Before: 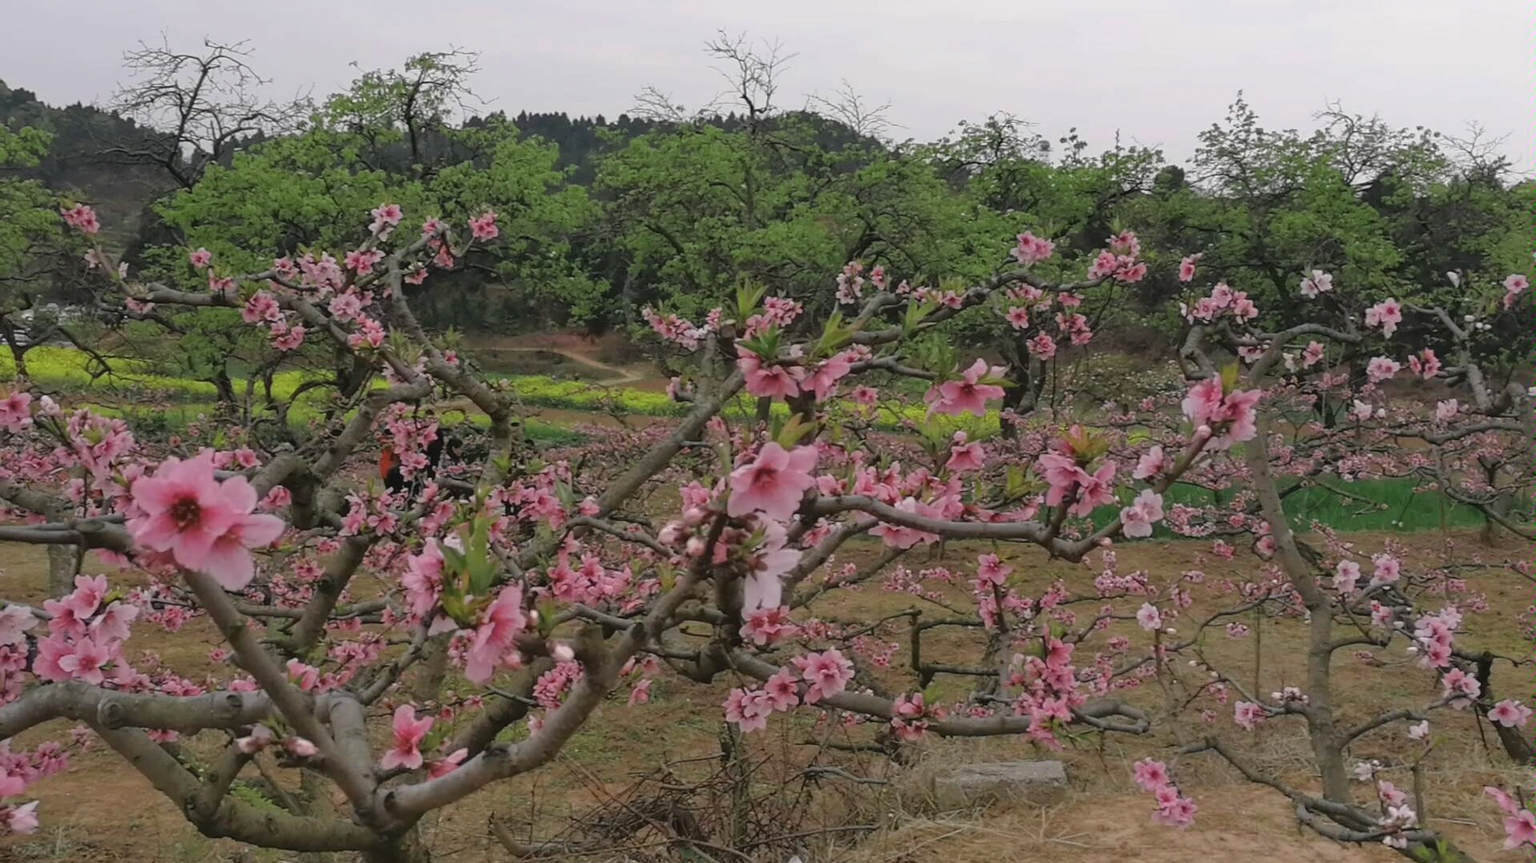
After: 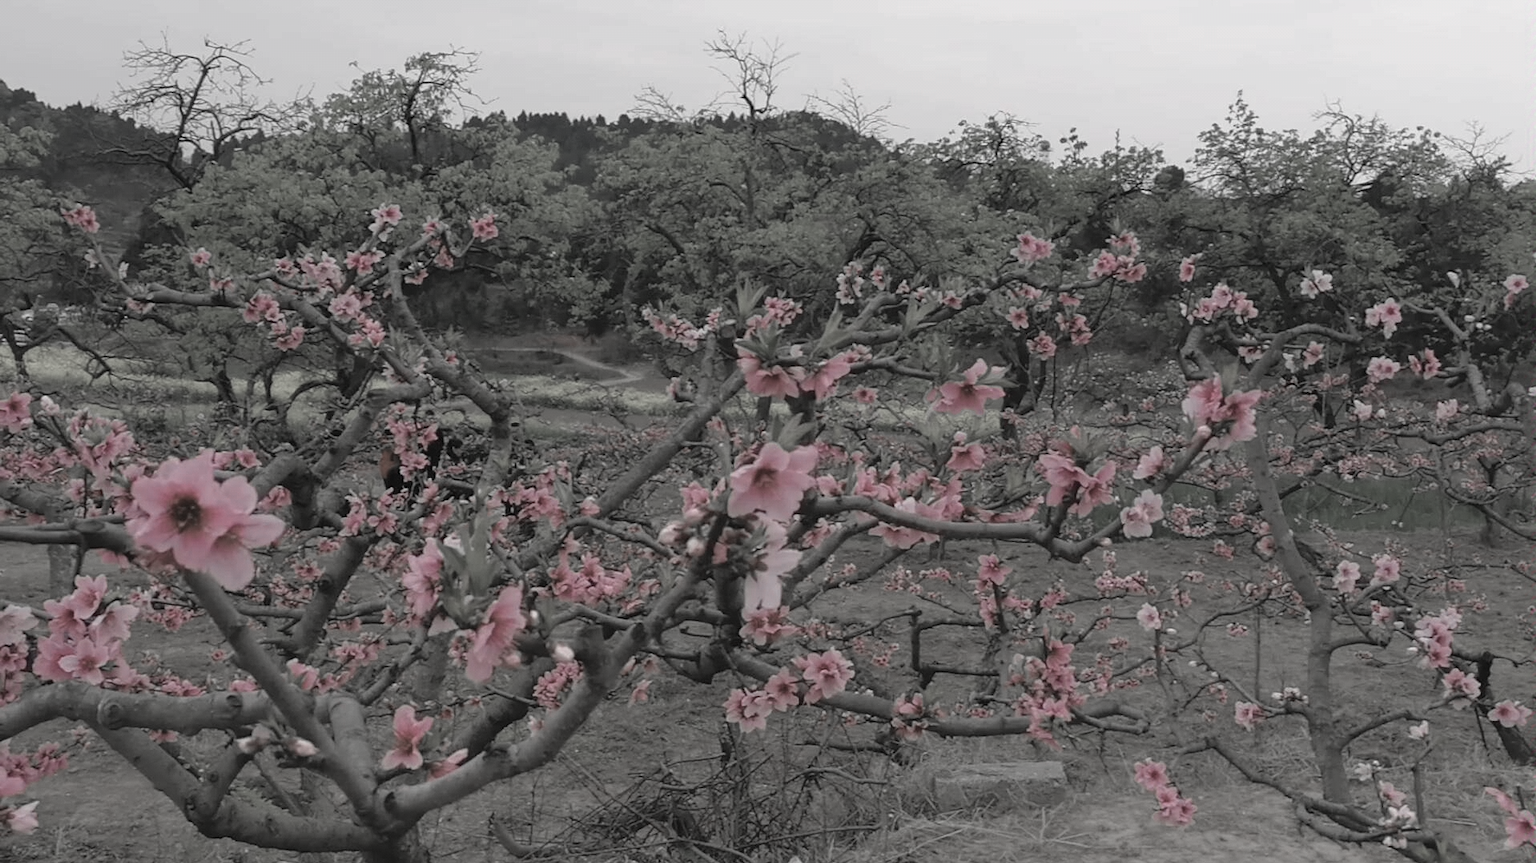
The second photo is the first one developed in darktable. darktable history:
color zones: curves: ch1 [(0, 0.34) (0.143, 0.164) (0.286, 0.152) (0.429, 0.176) (0.571, 0.173) (0.714, 0.188) (0.857, 0.199) (1, 0.34)], mix 32.15%
